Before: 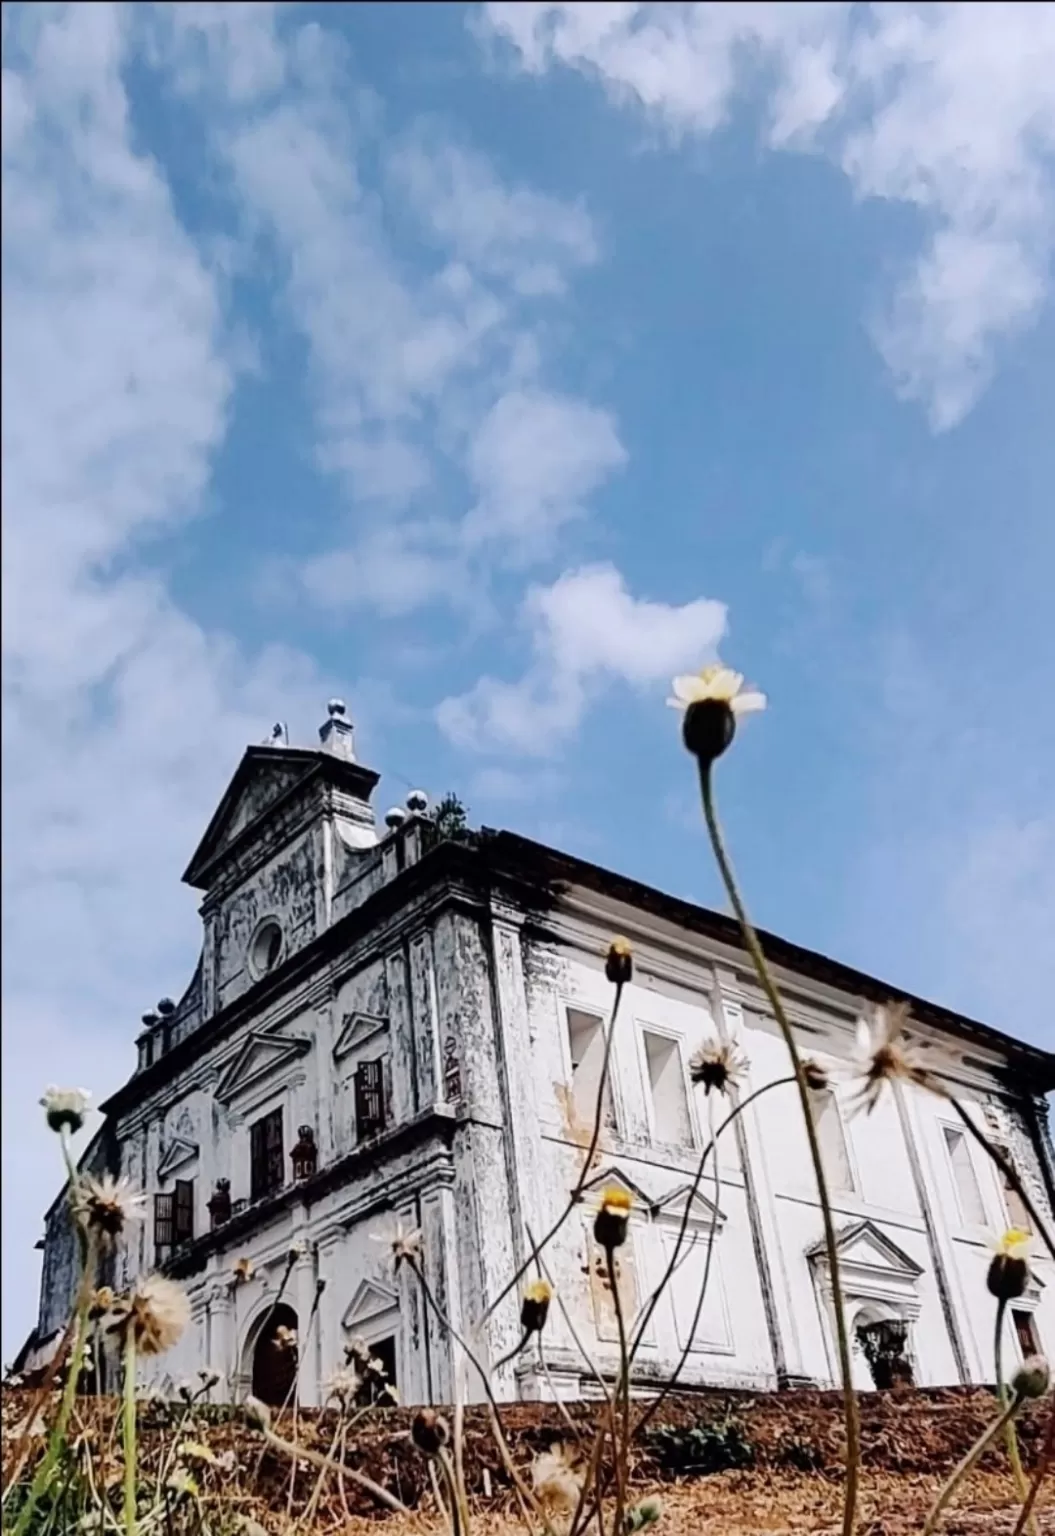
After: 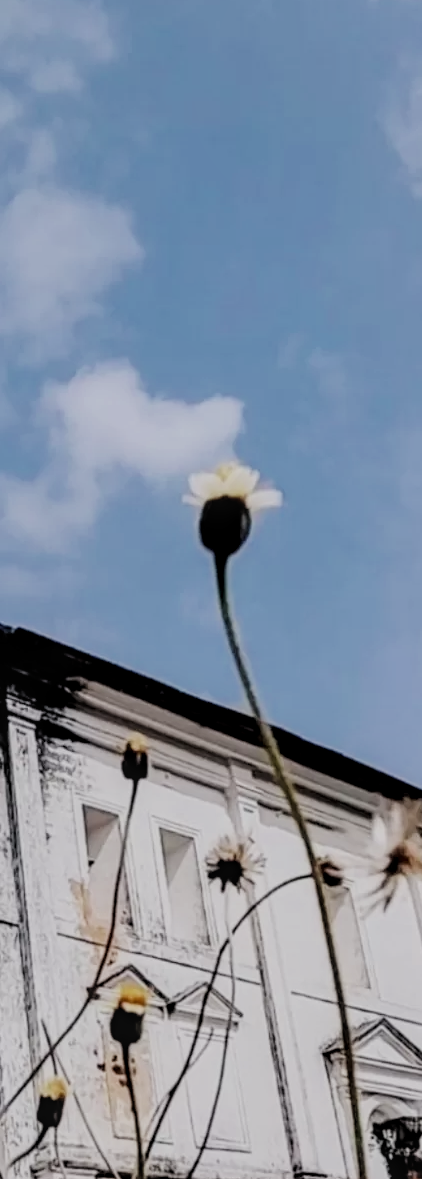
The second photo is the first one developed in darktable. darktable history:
contrast brightness saturation: saturation -0.069
local contrast: on, module defaults
crop: left 45.894%, top 13.266%, right 14.1%, bottom 9.932%
filmic rgb: black relative exposure -7.09 EV, white relative exposure 5.39 EV, threshold 3.02 EV, hardness 3.02, add noise in highlights 0, preserve chrominance max RGB, color science v3 (2019), use custom middle-gray values true, contrast in highlights soft, enable highlight reconstruction true
